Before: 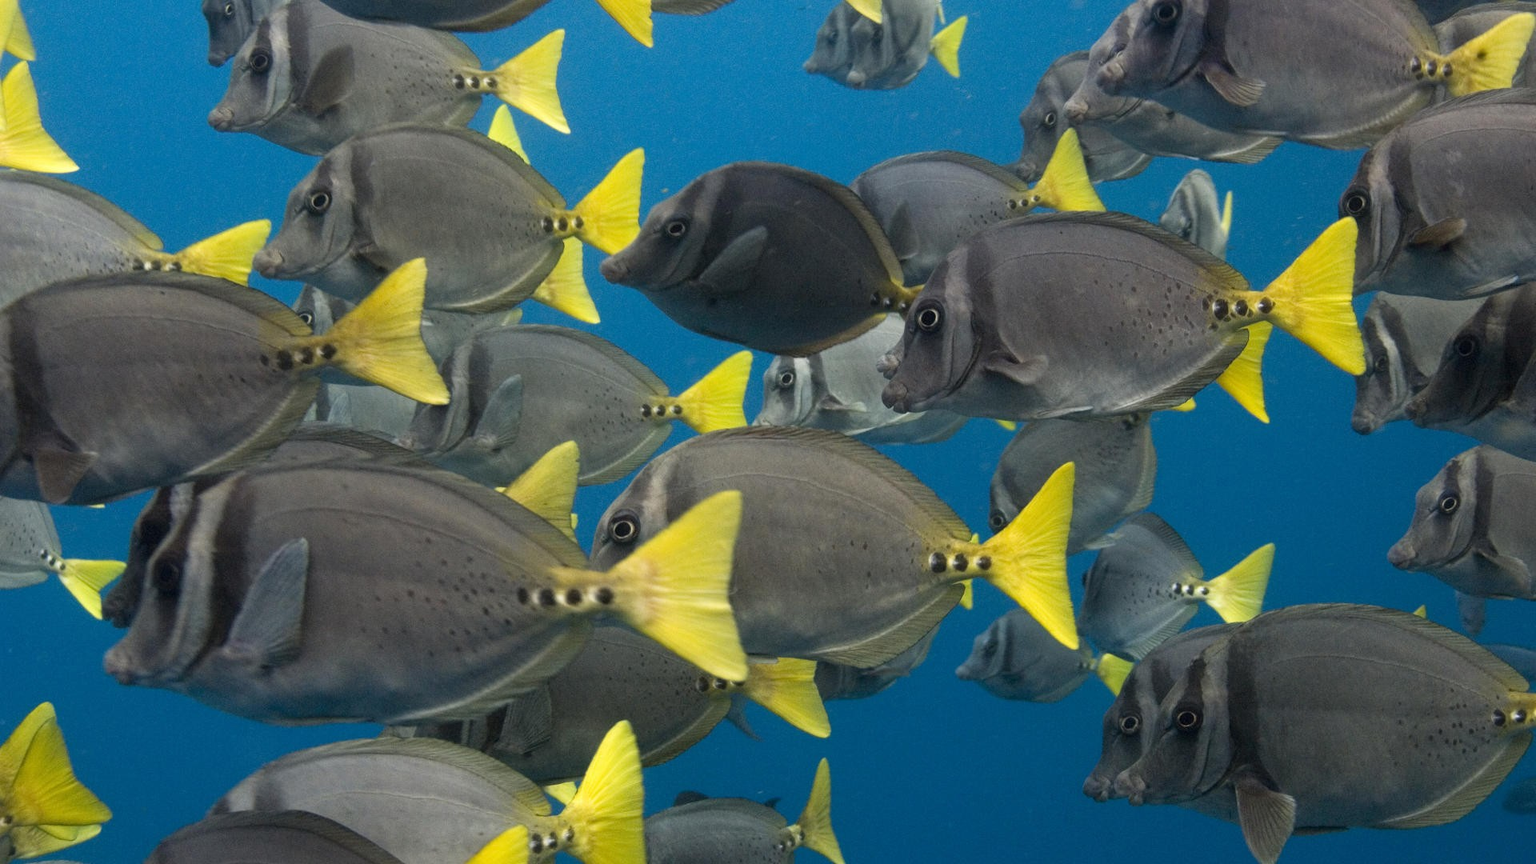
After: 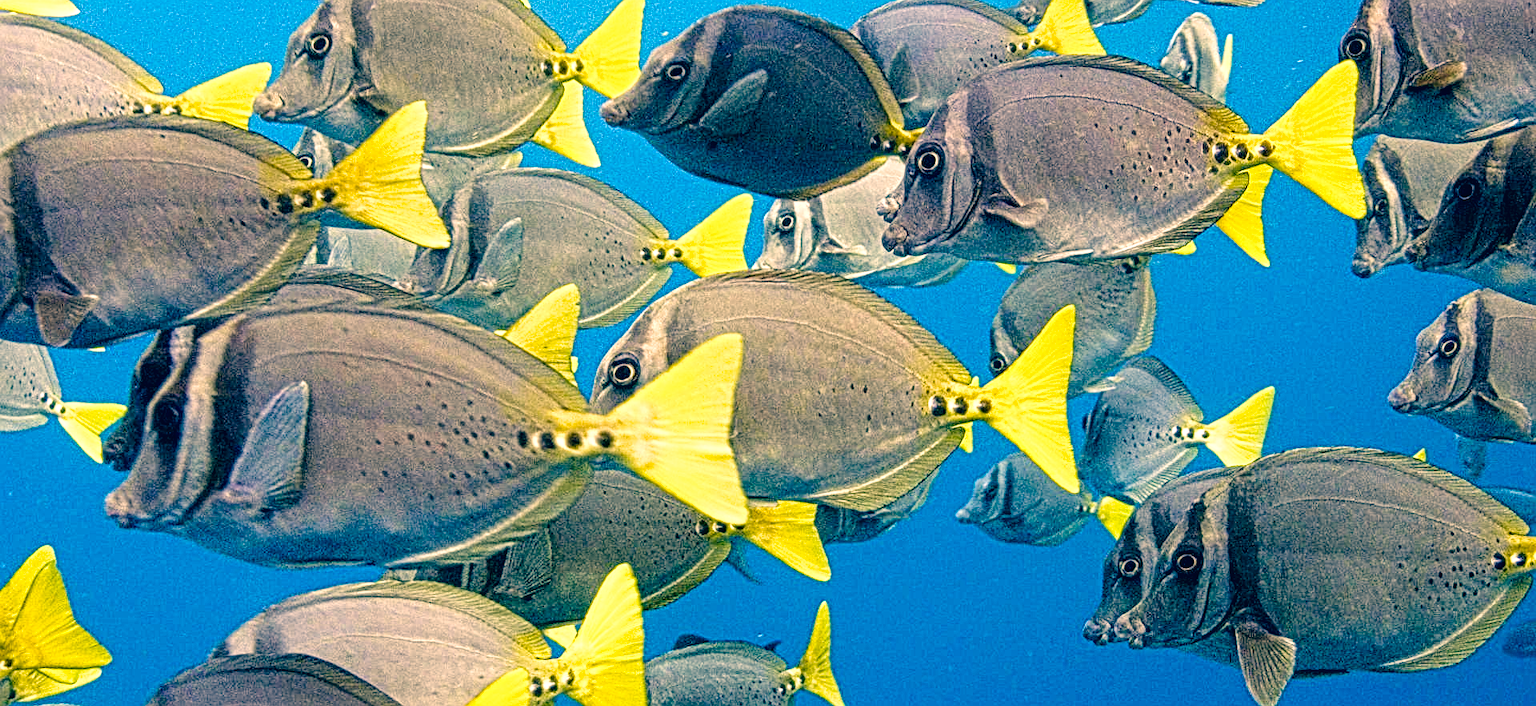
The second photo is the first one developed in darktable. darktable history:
sharpen: radius 5.333, amount 0.317, threshold 26.52
velvia: strength 50.69%, mid-tones bias 0.513
tone equalizer: mask exposure compensation -0.498 EV
exposure: black level correction 0.003, exposure 0.391 EV, compensate exposure bias true, compensate highlight preservation false
color correction: highlights a* 10.34, highlights b* 14.43, shadows a* -9.63, shadows b* -15.03
crop and rotate: top 18.183%
base curve: curves: ch0 [(0, 0) (0.008, 0.007) (0.022, 0.029) (0.048, 0.089) (0.092, 0.197) (0.191, 0.399) (0.275, 0.534) (0.357, 0.65) (0.477, 0.78) (0.542, 0.833) (0.799, 0.973) (1, 1)], preserve colors none
local contrast: mode bilateral grid, contrast 21, coarseness 3, detail 299%, midtone range 0.2
